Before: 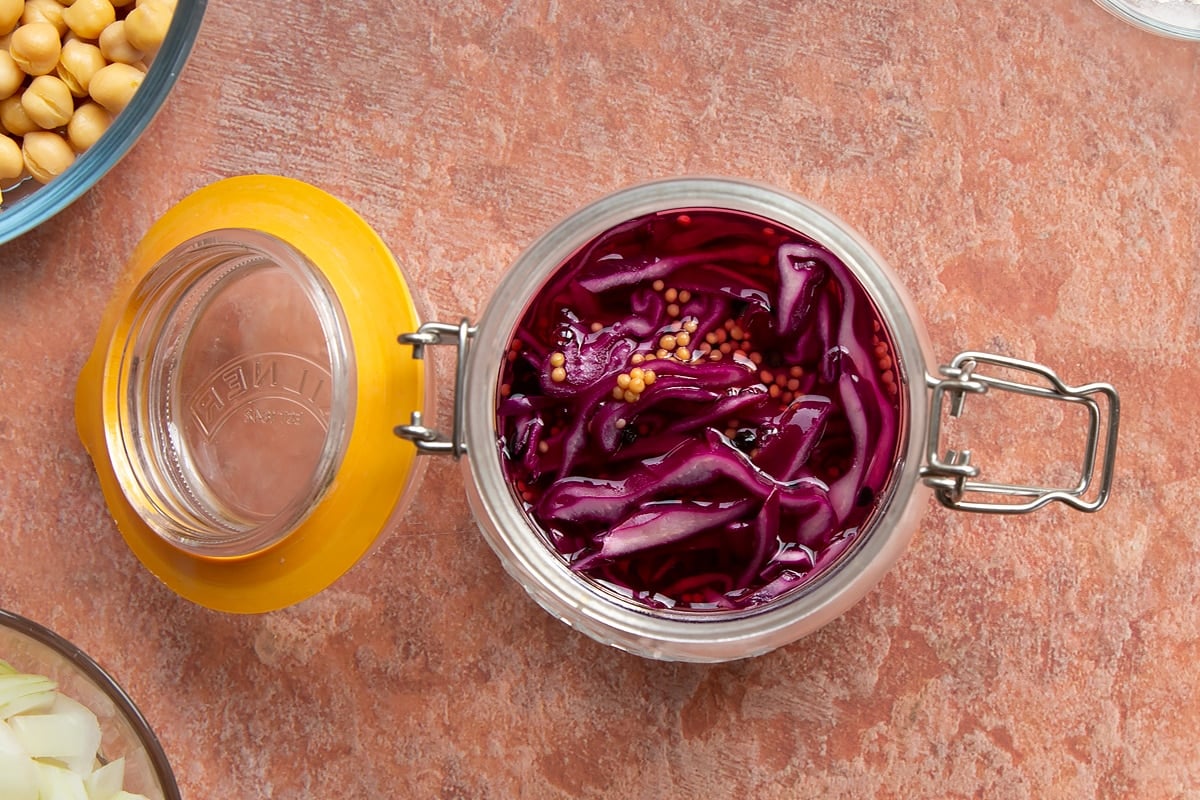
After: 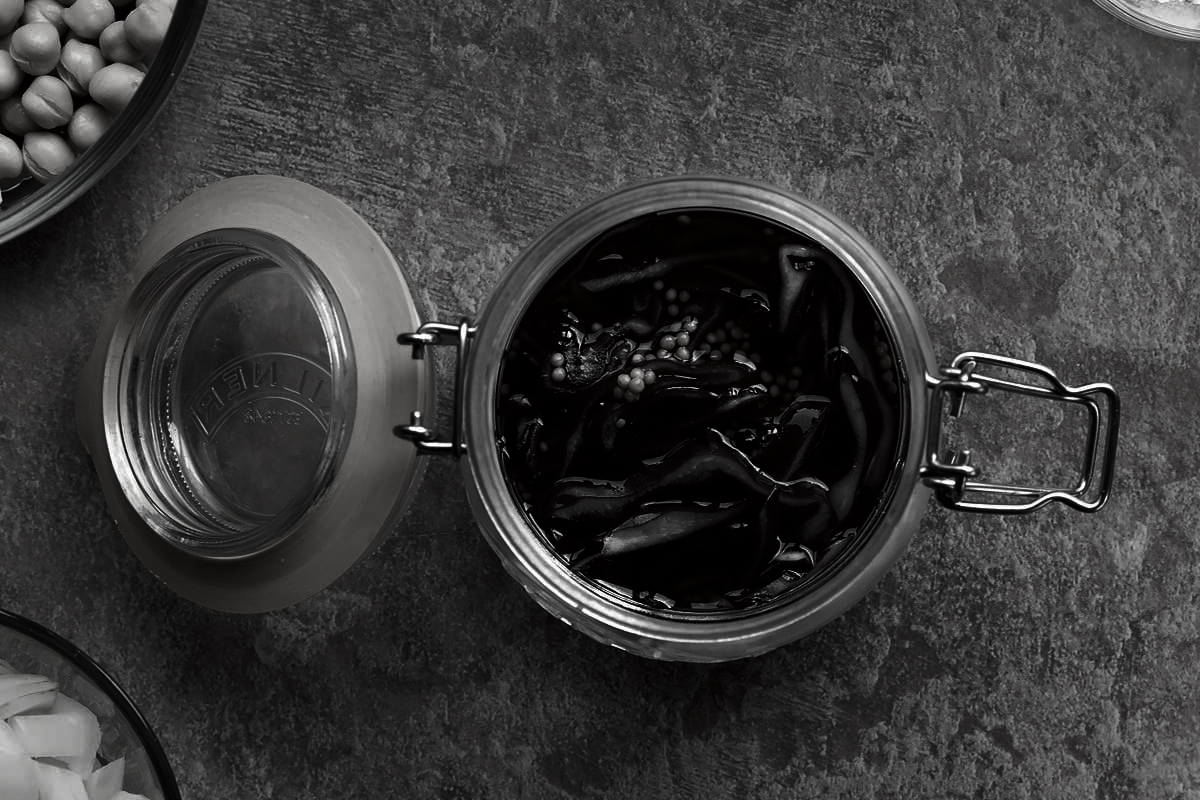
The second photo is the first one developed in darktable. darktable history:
contrast brightness saturation: contrast 0.023, brightness -0.997, saturation -0.982
